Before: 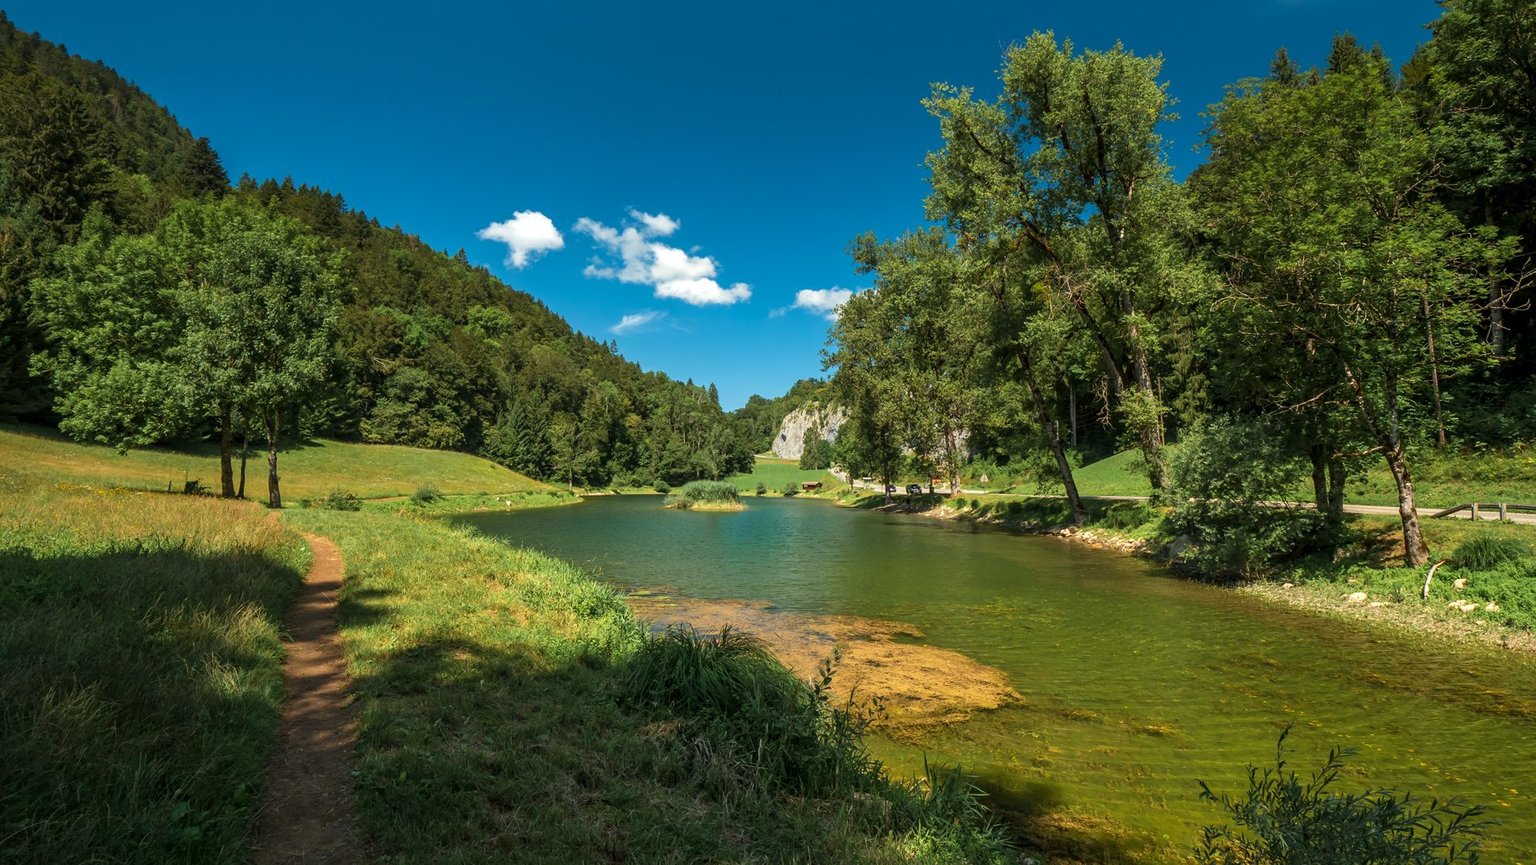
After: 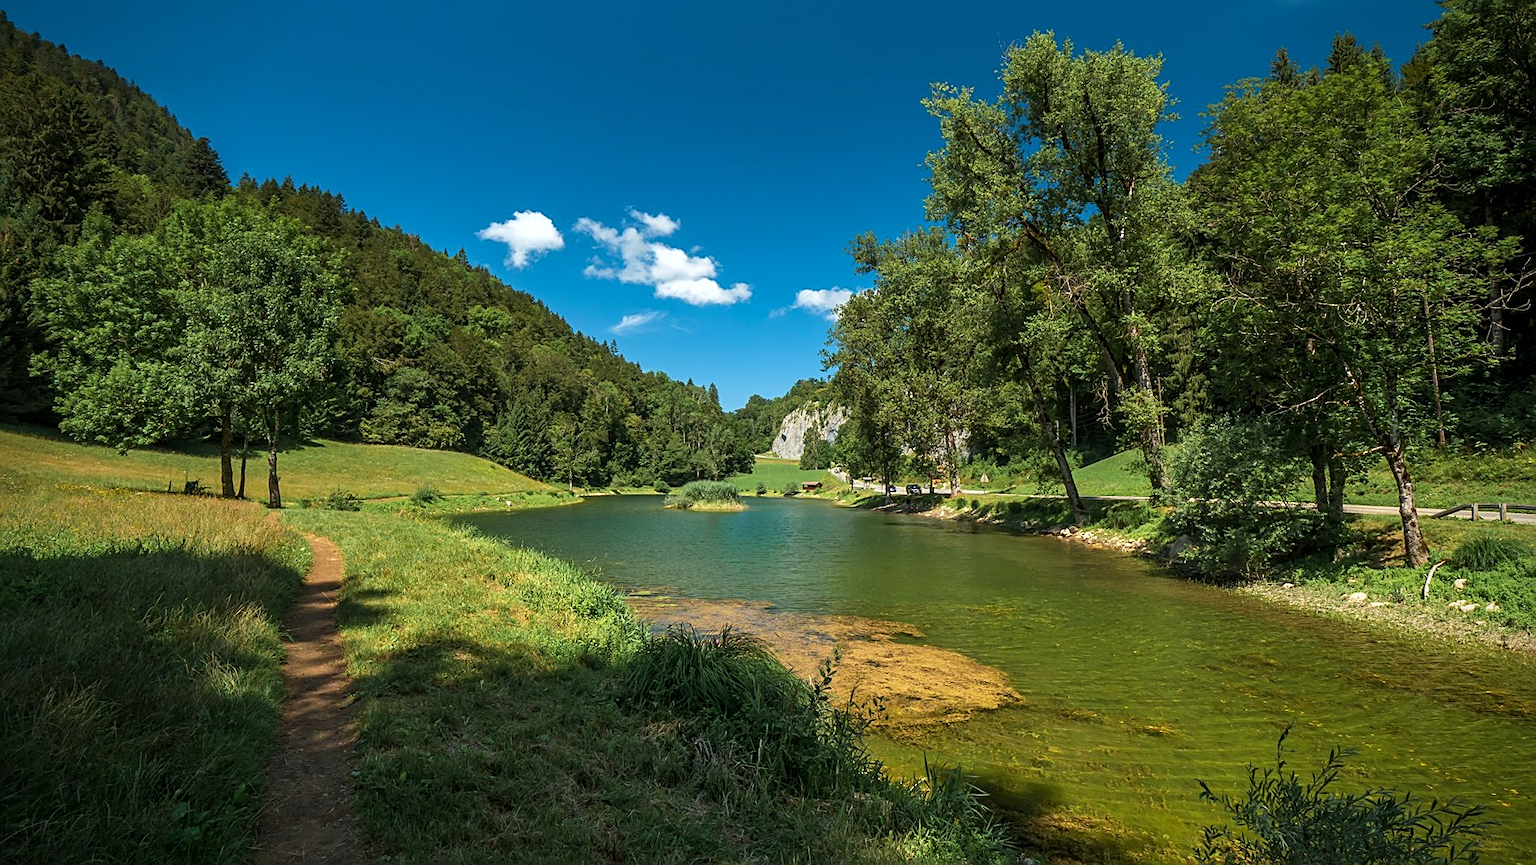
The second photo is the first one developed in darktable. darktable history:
vignetting: saturation 0, unbound false
sharpen: on, module defaults
white balance: red 0.976, blue 1.04
